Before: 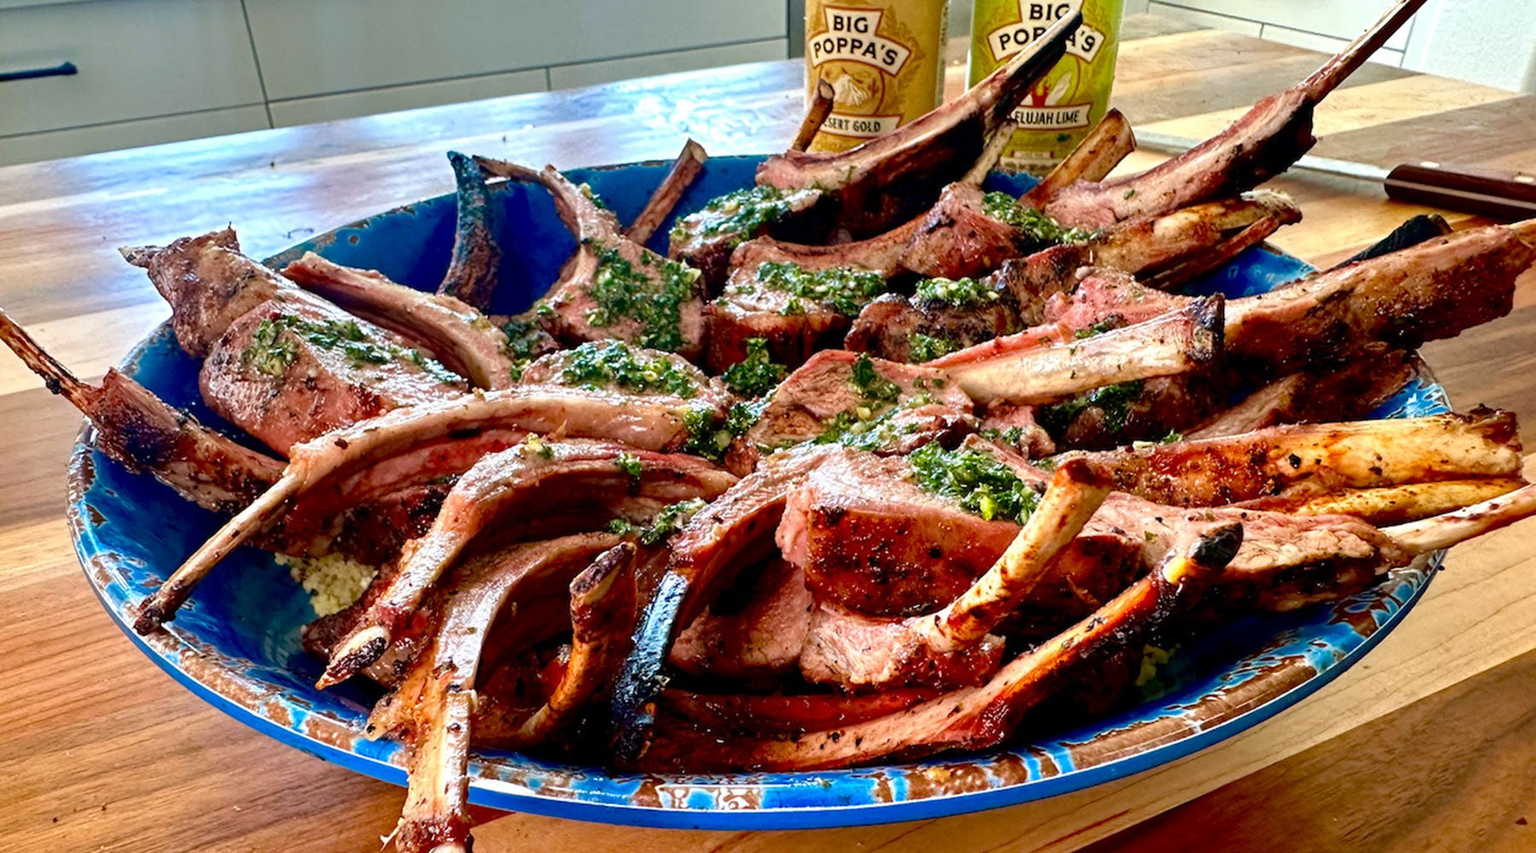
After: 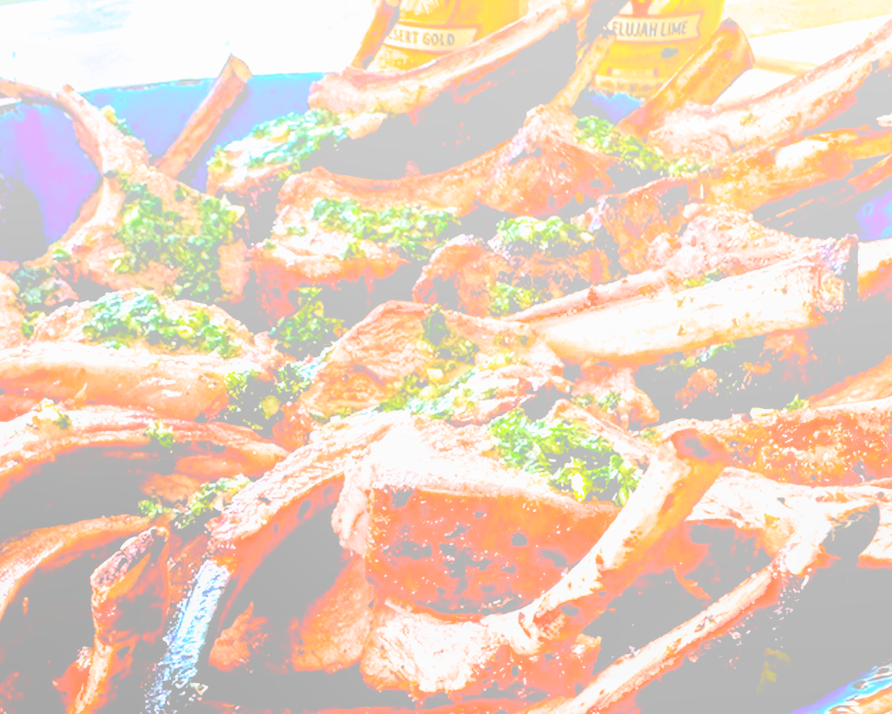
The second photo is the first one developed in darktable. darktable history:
tone equalizer: -8 EV -0.75 EV, -7 EV -0.7 EV, -6 EV -0.6 EV, -5 EV -0.4 EV, -3 EV 0.4 EV, -2 EV 0.6 EV, -1 EV 0.7 EV, +0 EV 0.75 EV, edges refinement/feathering 500, mask exposure compensation -1.57 EV, preserve details no
crop: left 32.075%, top 10.976%, right 18.355%, bottom 17.596%
bloom: size 70%, threshold 25%, strength 70%
local contrast: detail 110%
exposure: black level correction 0.005, exposure 0.417 EV, compensate highlight preservation false
filmic rgb: black relative exposure -4.91 EV, white relative exposure 2.84 EV, hardness 3.7
